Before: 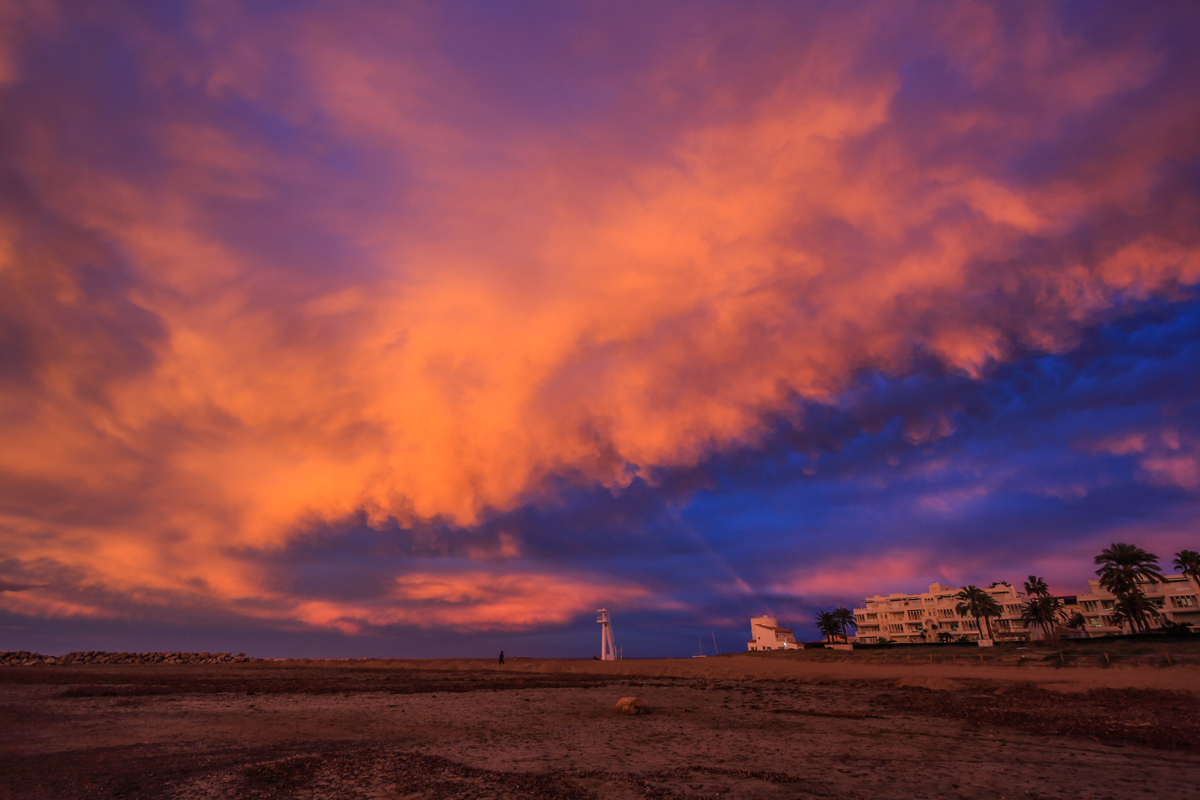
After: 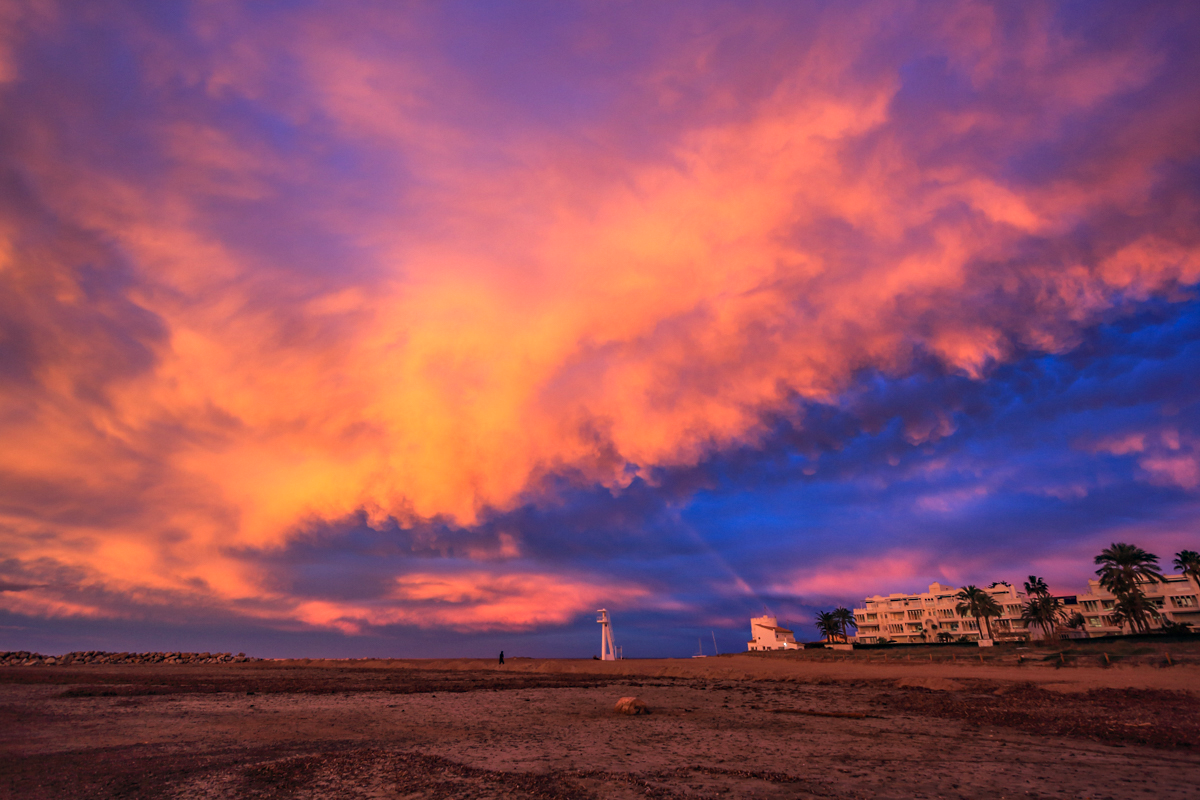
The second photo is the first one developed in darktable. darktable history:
haze removal: compatibility mode true, adaptive false
exposure: black level correction 0, exposure 0.7 EV, compensate exposure bias true, compensate highlight preservation false
